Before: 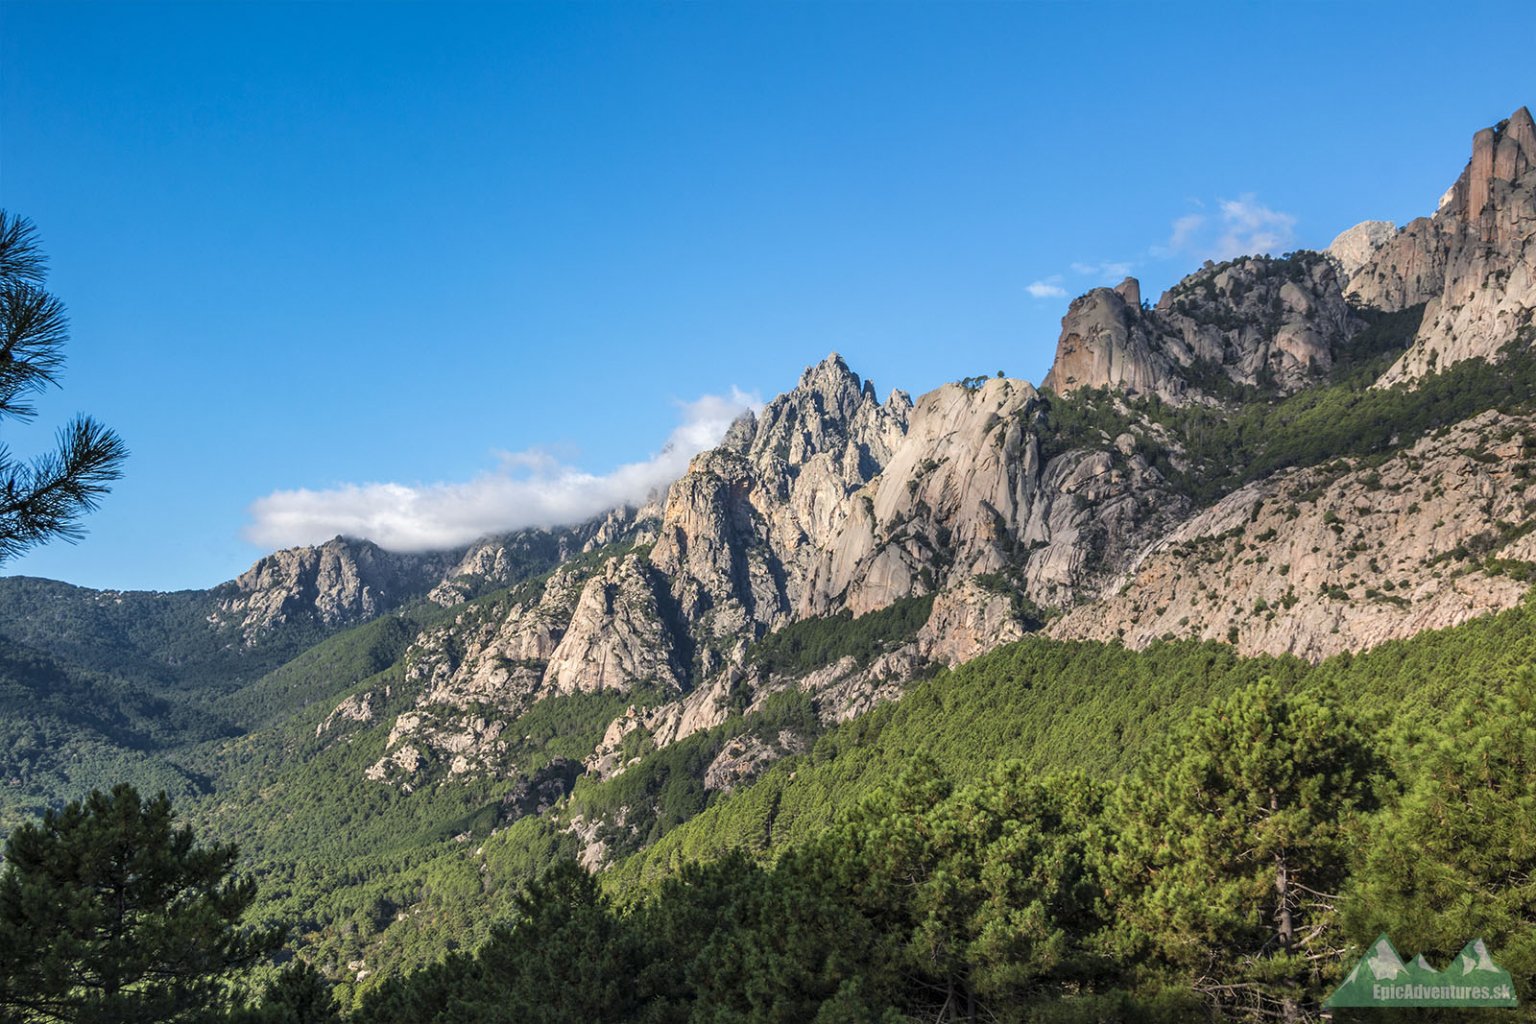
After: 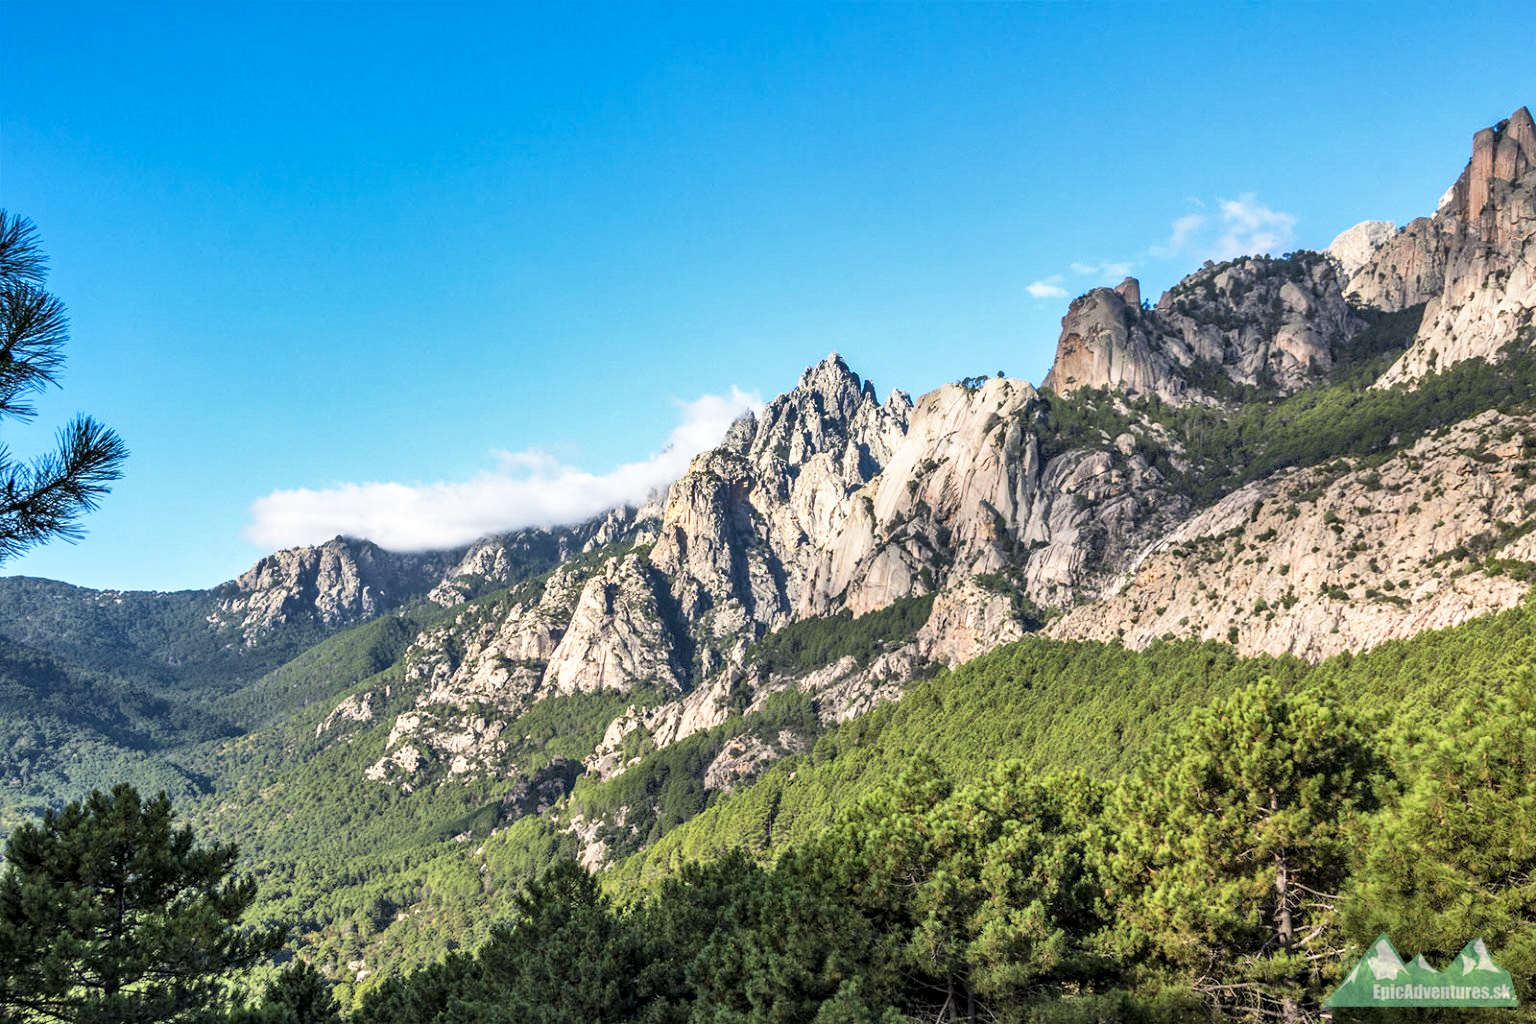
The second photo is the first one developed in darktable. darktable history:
base curve: curves: ch0 [(0, 0) (0.557, 0.834) (1, 1)], preserve colors none
shadows and highlights: white point adjustment 0.916, soften with gaussian
exposure: black level correction 0.004, exposure 0.015 EV, compensate exposure bias true, compensate highlight preservation false
